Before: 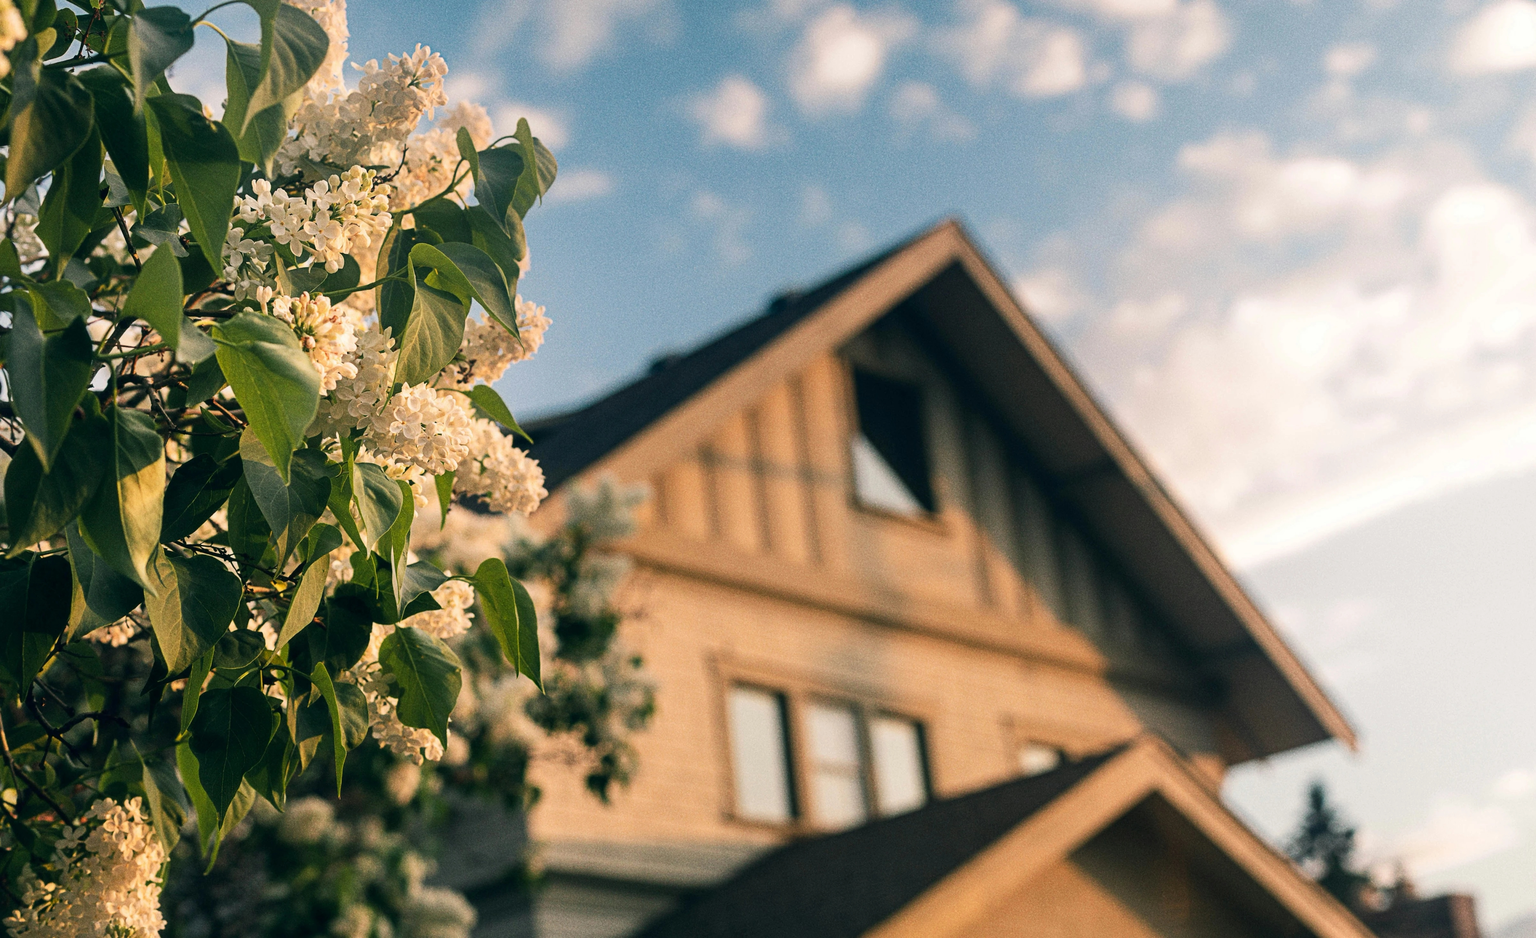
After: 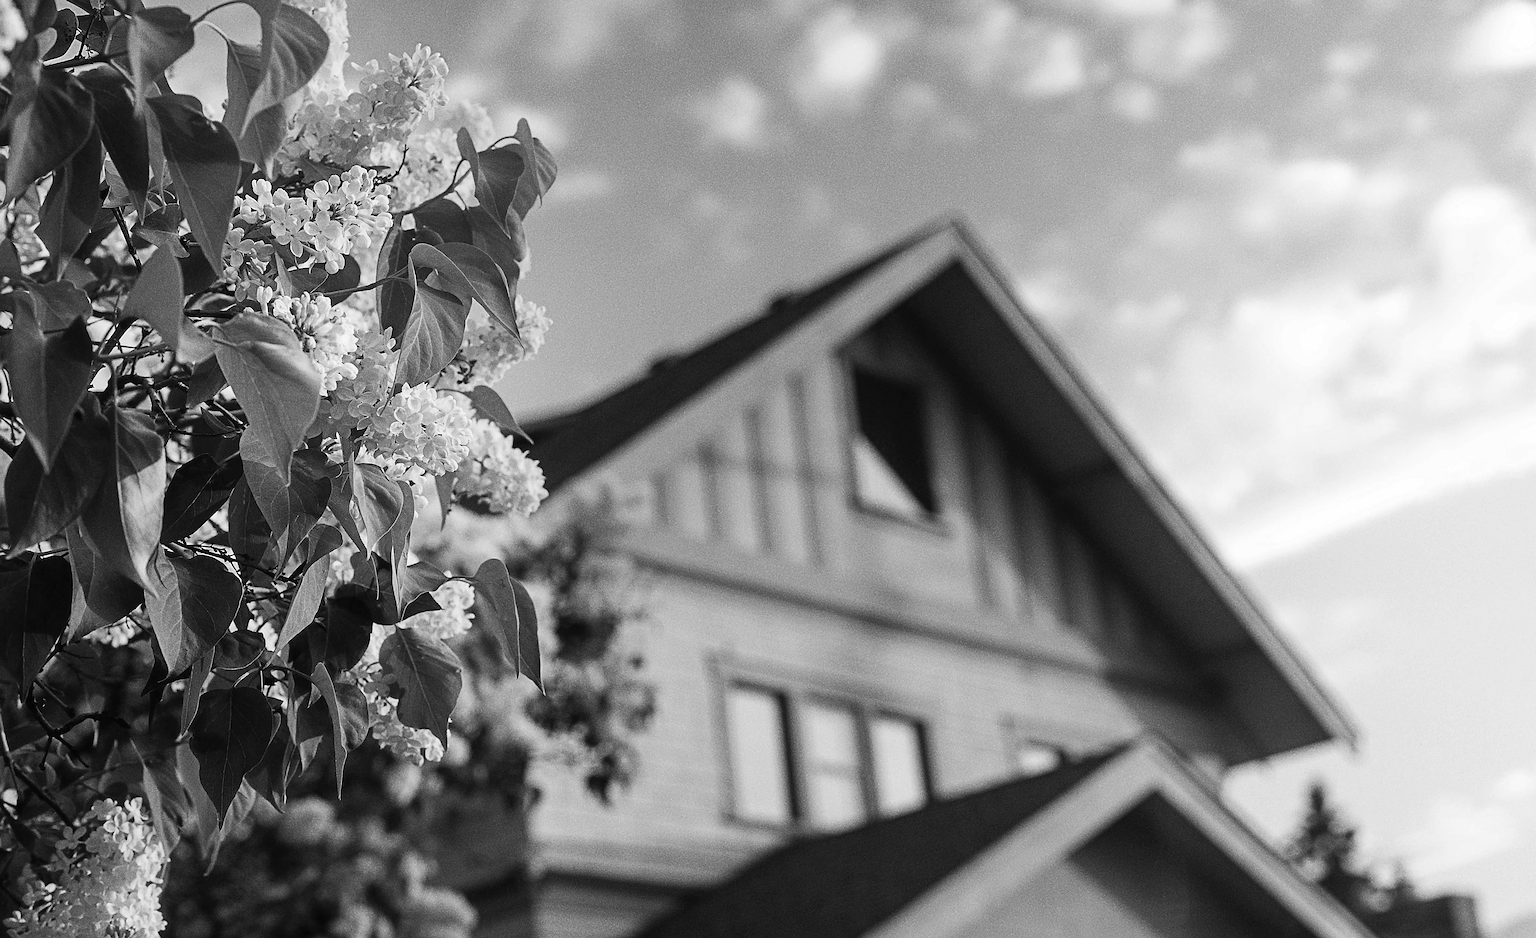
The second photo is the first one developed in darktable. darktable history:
sharpen: radius 1.4, amount 1.25, threshold 0.7
monochrome: a 2.21, b -1.33, size 2.2
